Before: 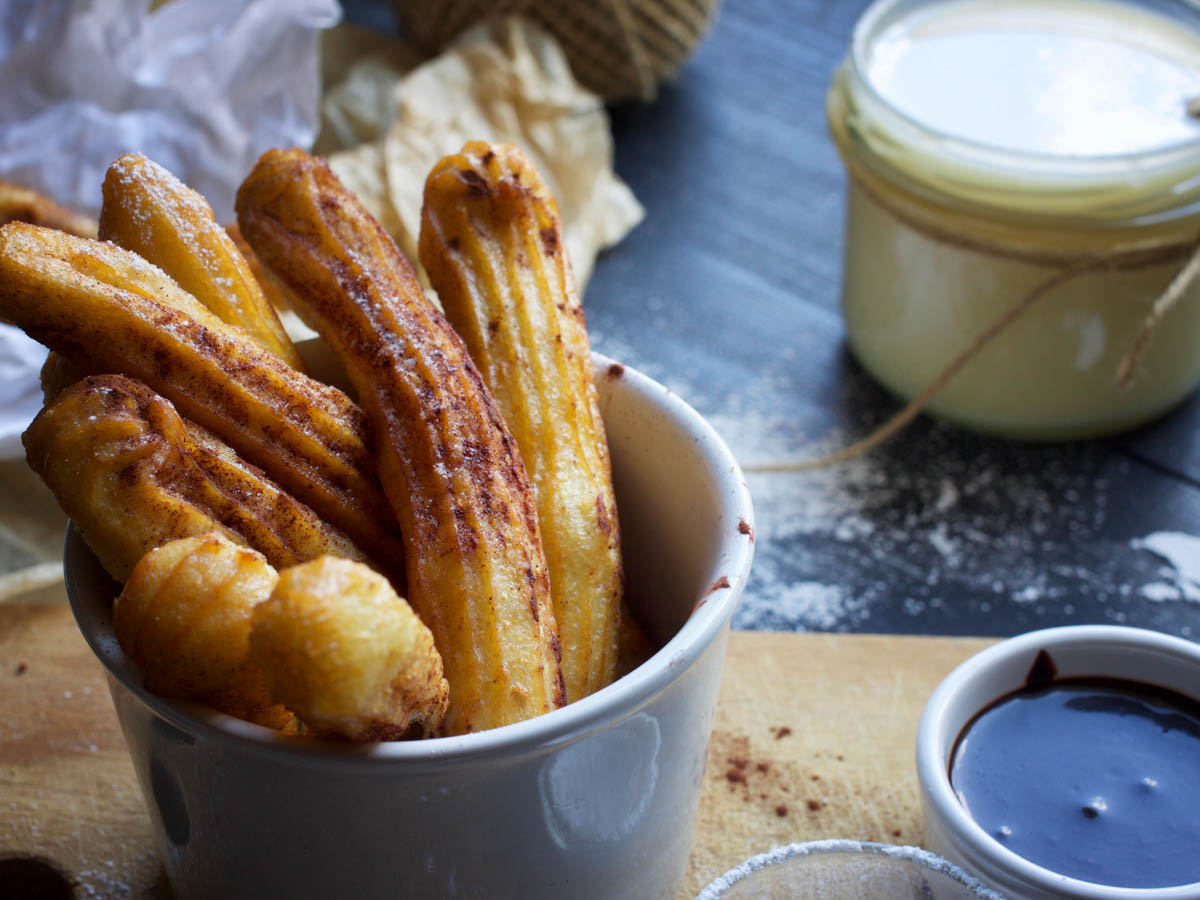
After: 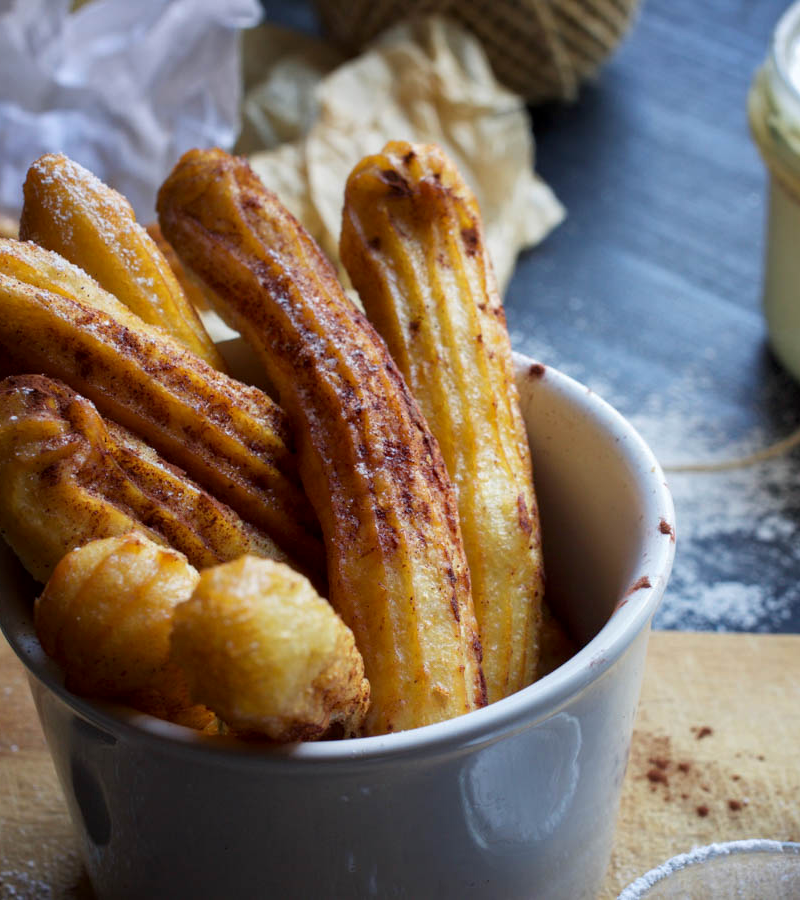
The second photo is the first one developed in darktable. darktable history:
crop and rotate: left 6.617%, right 26.717%
local contrast: highlights 61%, shadows 106%, detail 107%, midtone range 0.529
